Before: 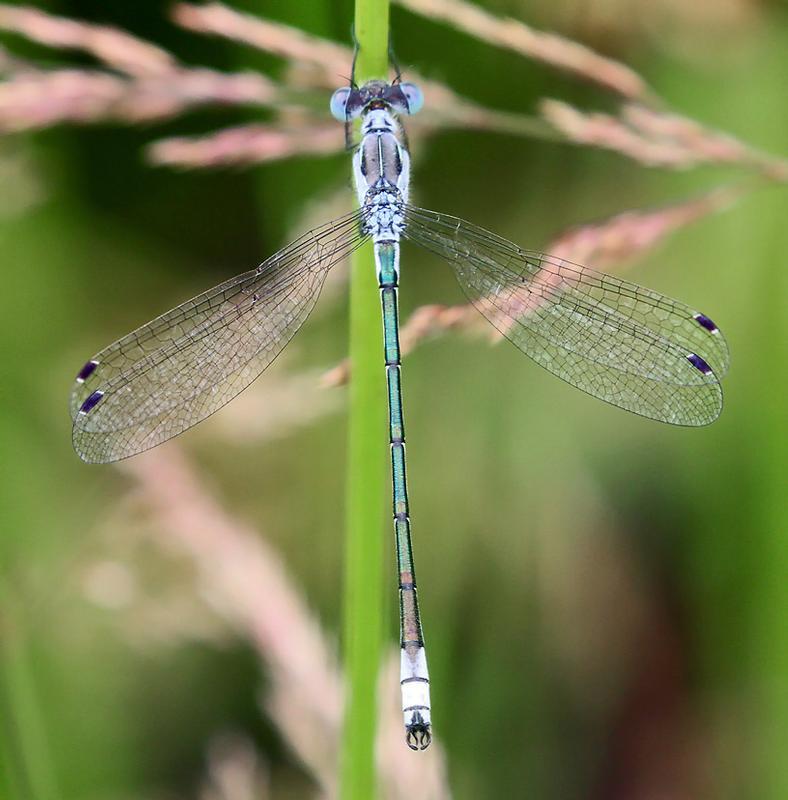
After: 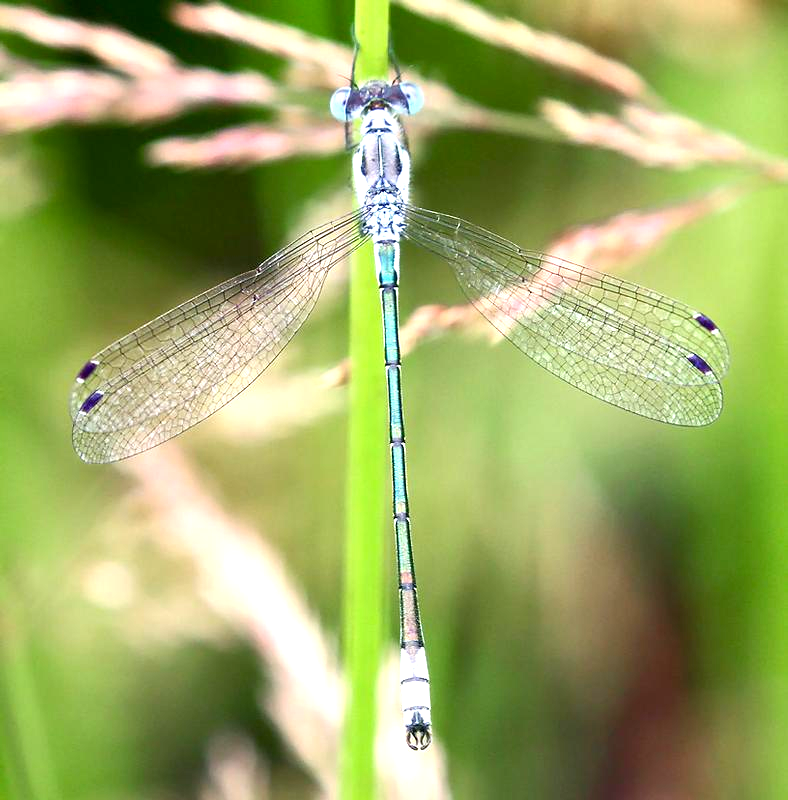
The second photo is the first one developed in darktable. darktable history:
exposure: black level correction 0.001, exposure 1.046 EV, compensate exposure bias true, compensate highlight preservation false
contrast brightness saturation: contrast -0.019, brightness -0.008, saturation 0.034
